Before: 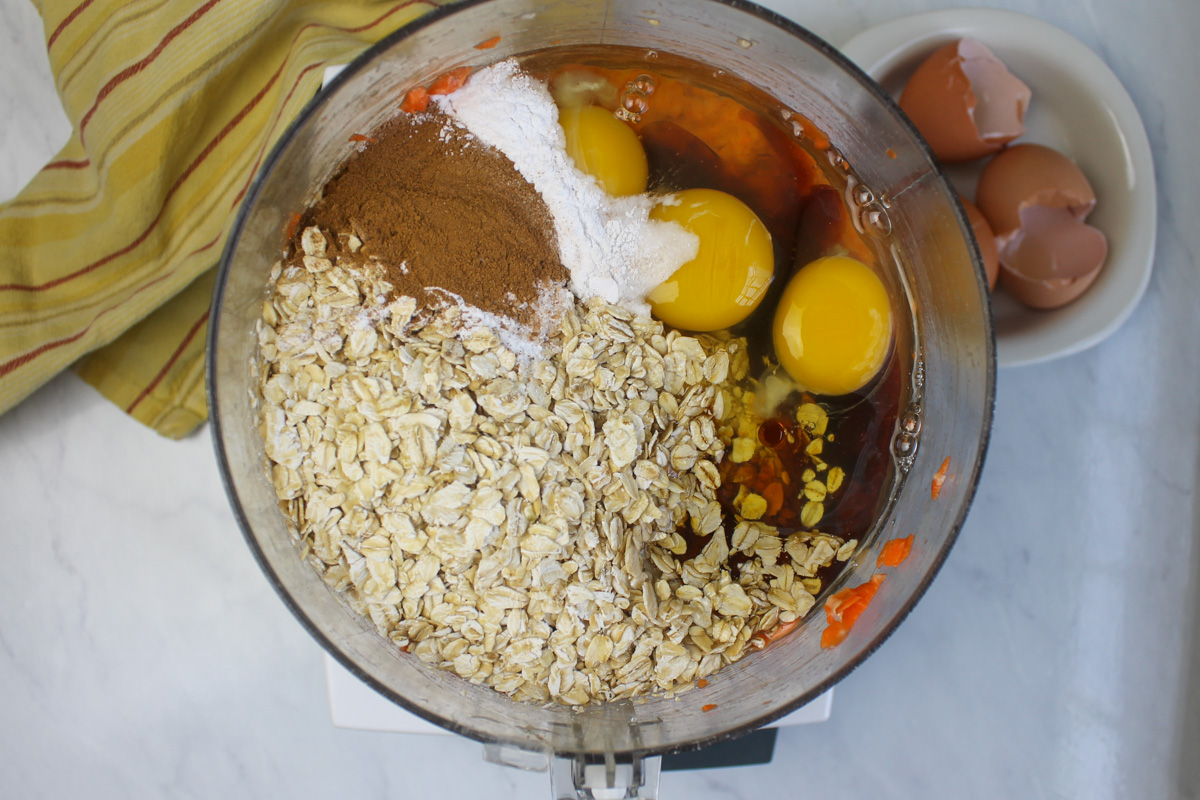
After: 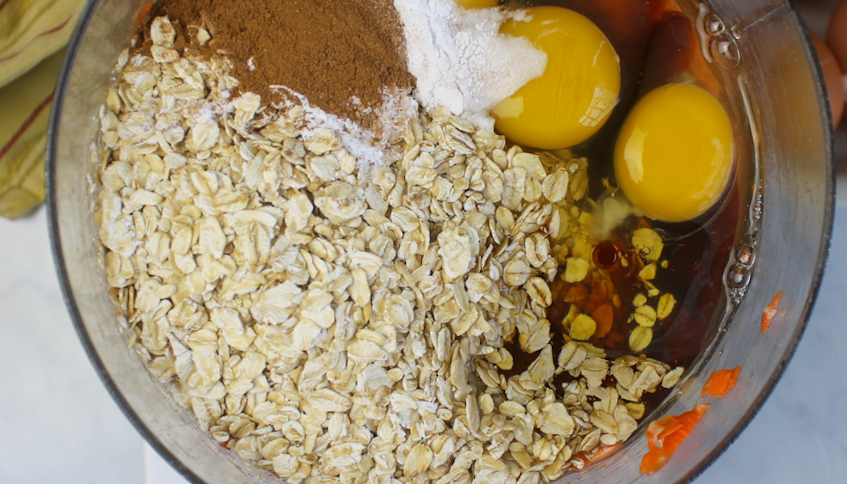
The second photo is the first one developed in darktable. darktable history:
crop and rotate: angle -4.07°, left 9.868%, top 21.072%, right 12.198%, bottom 12.005%
